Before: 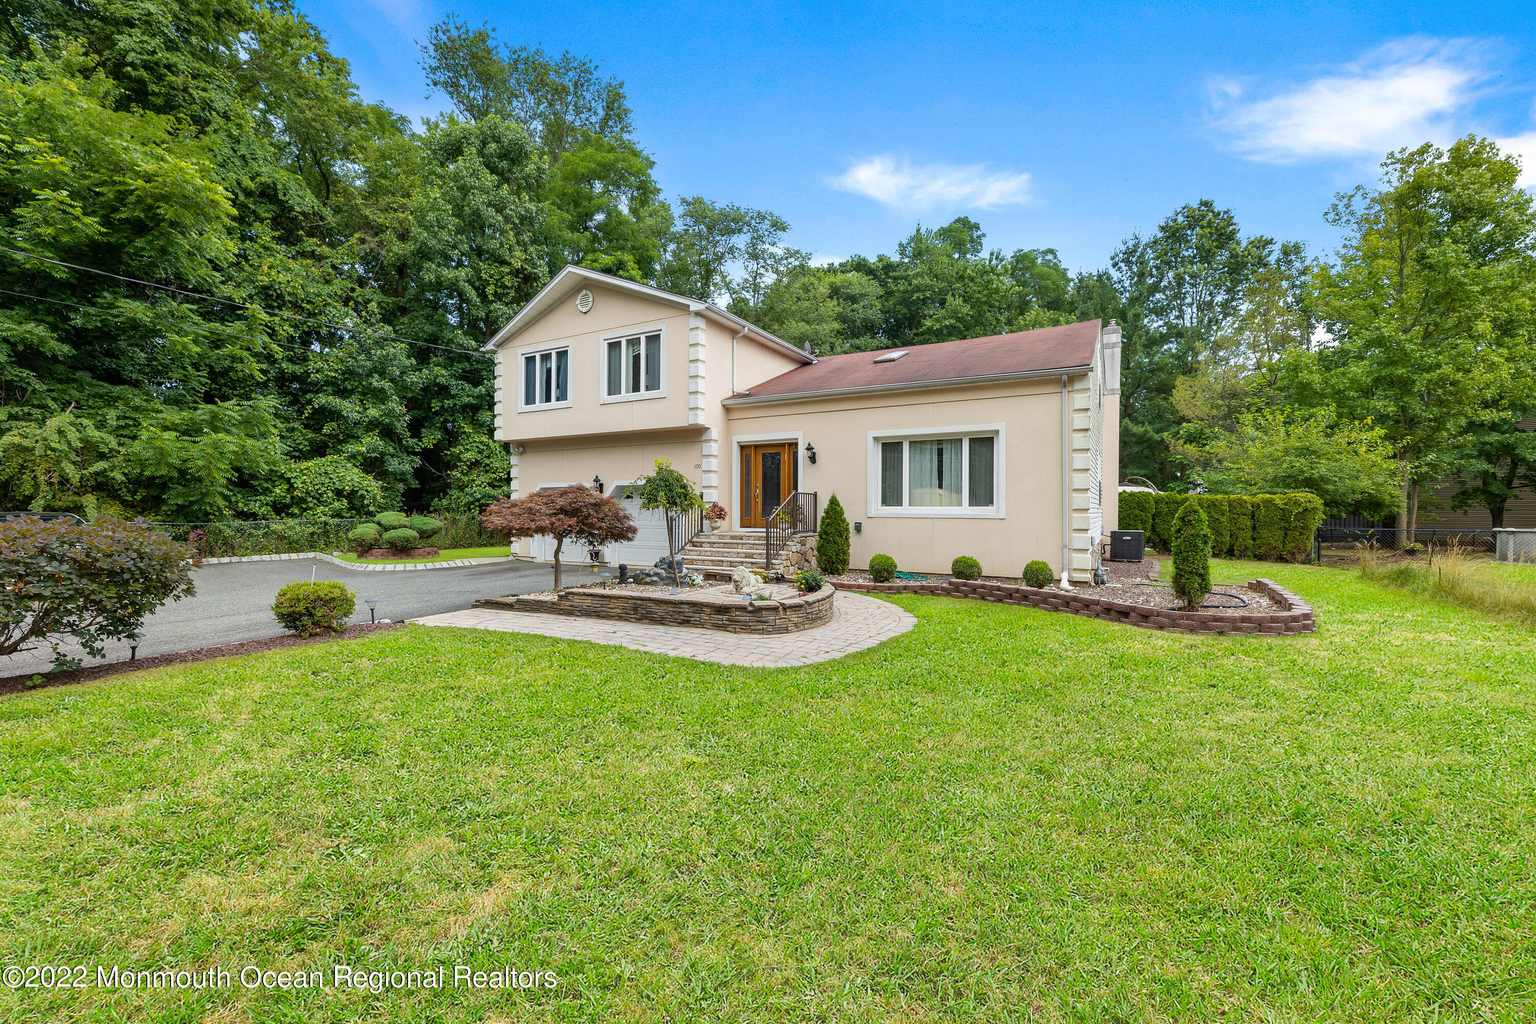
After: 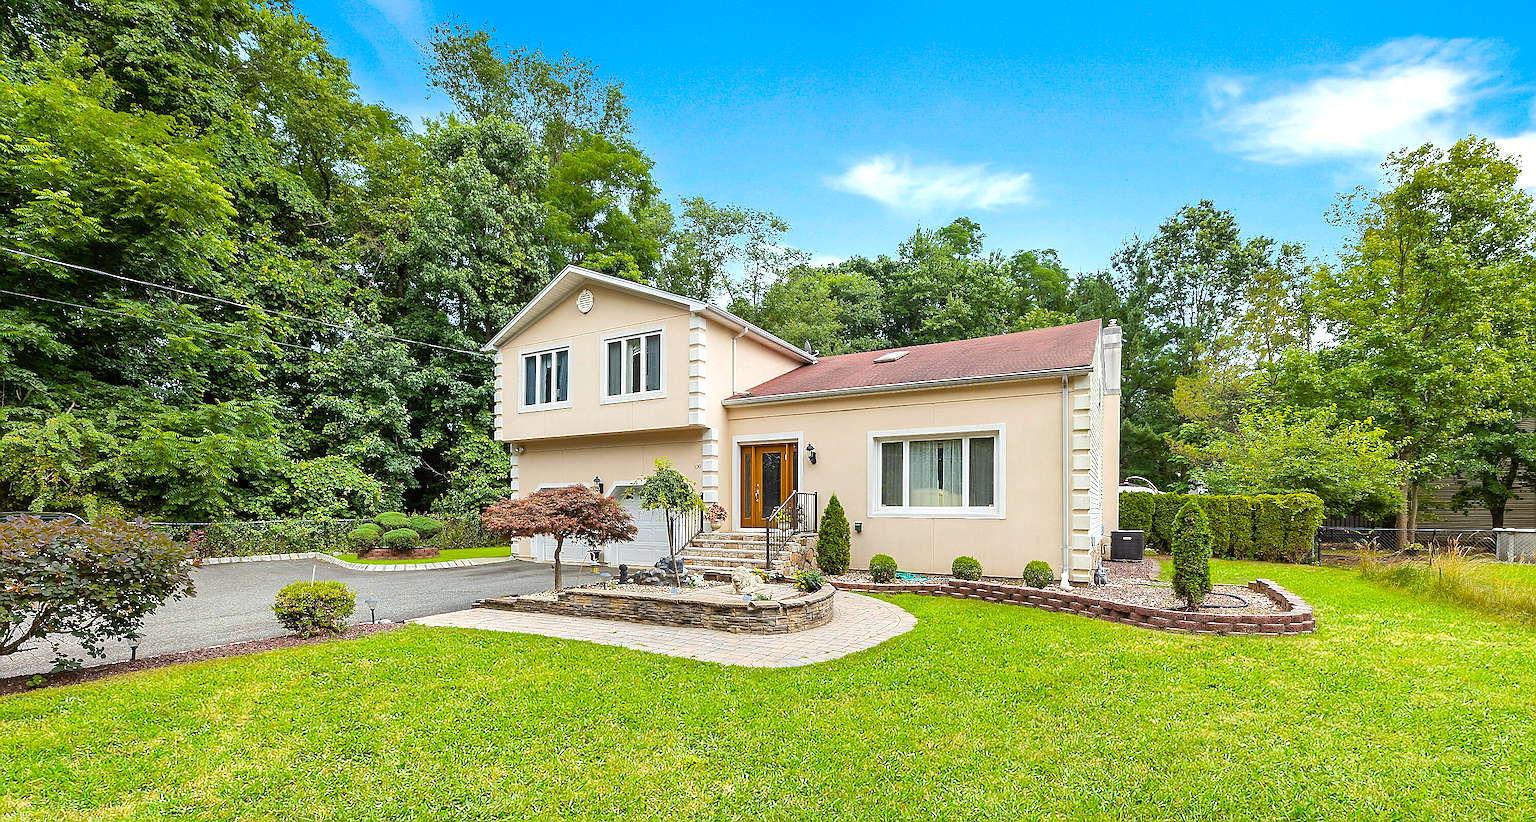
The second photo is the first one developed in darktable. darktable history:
color balance rgb: power › luminance 1.122%, power › chroma 0.415%, power › hue 36.93°, perceptual saturation grading › global saturation 24.904%, global vibrance 3.562%
exposure: black level correction 0, exposure 0.3 EV, compensate highlight preservation false
sharpen: radius 1.356, amount 1.245, threshold 0.678
crop: bottom 19.613%
